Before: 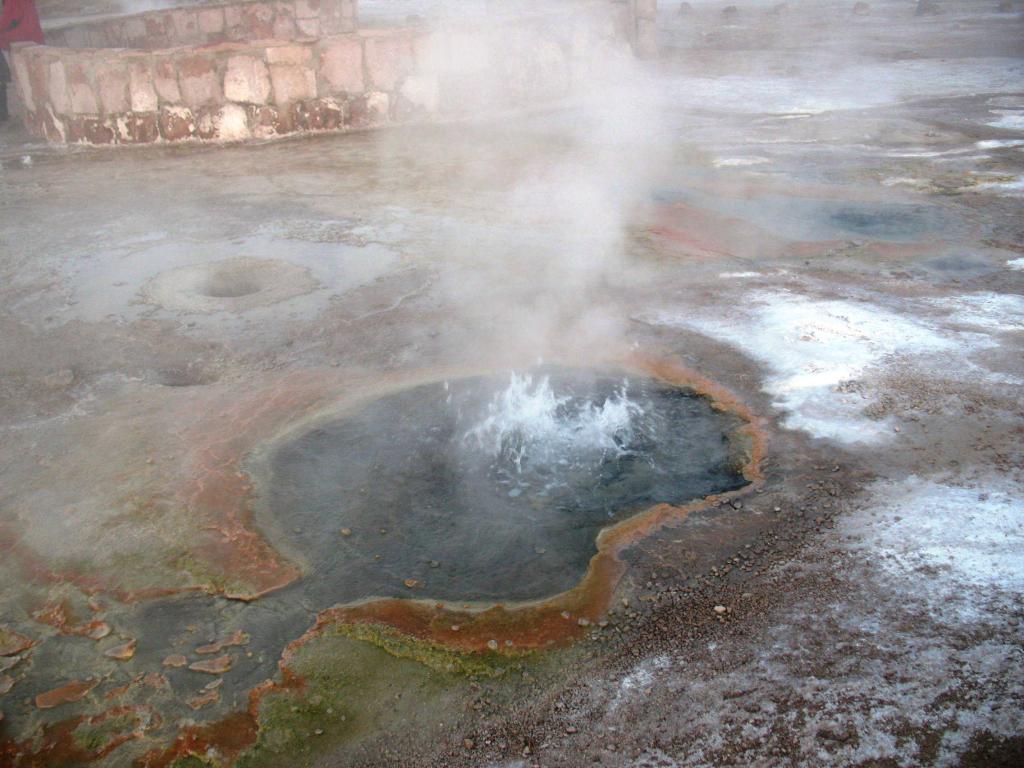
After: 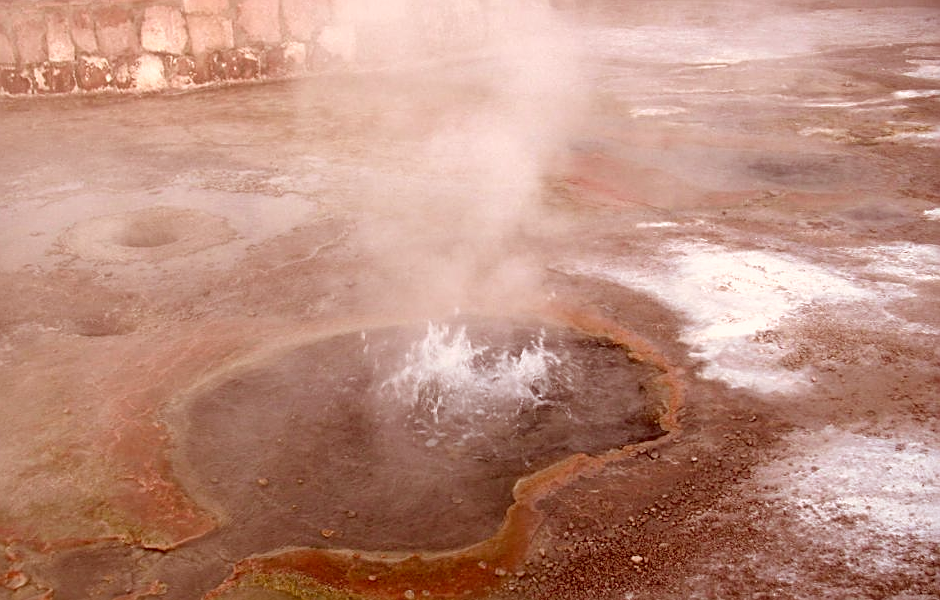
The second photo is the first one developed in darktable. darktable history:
crop: left 8.181%, top 6.55%, bottom 15.295%
color correction: highlights a* 9.56, highlights b* 9.05, shadows a* 39.48, shadows b* 39.39, saturation 0.78
sharpen: on, module defaults
